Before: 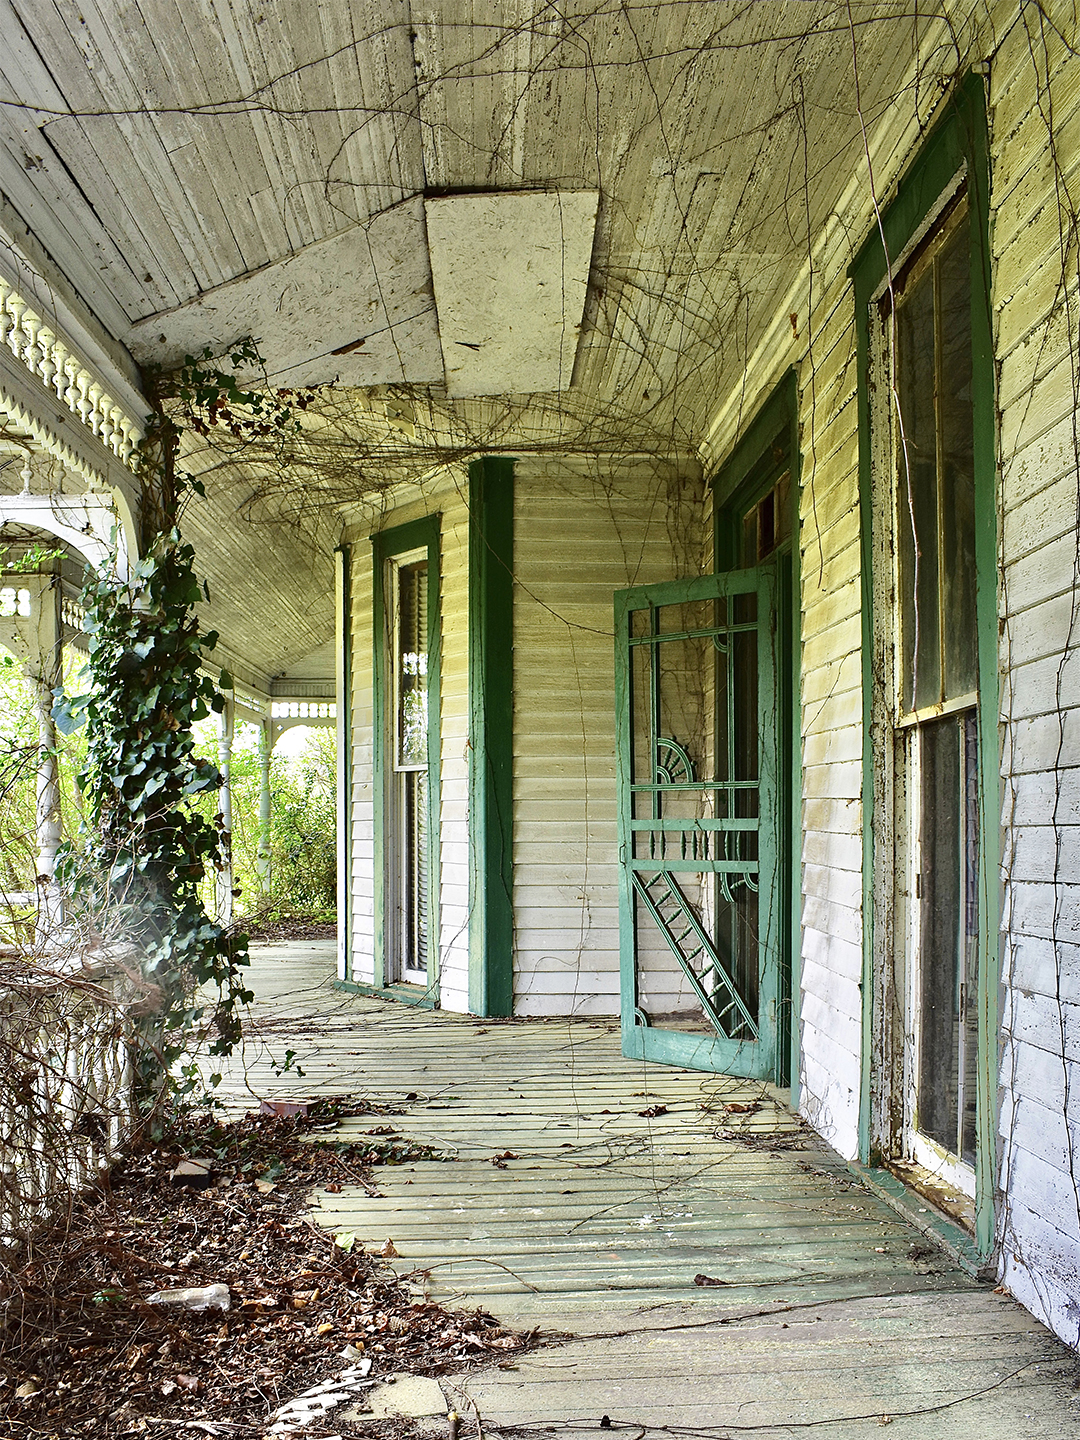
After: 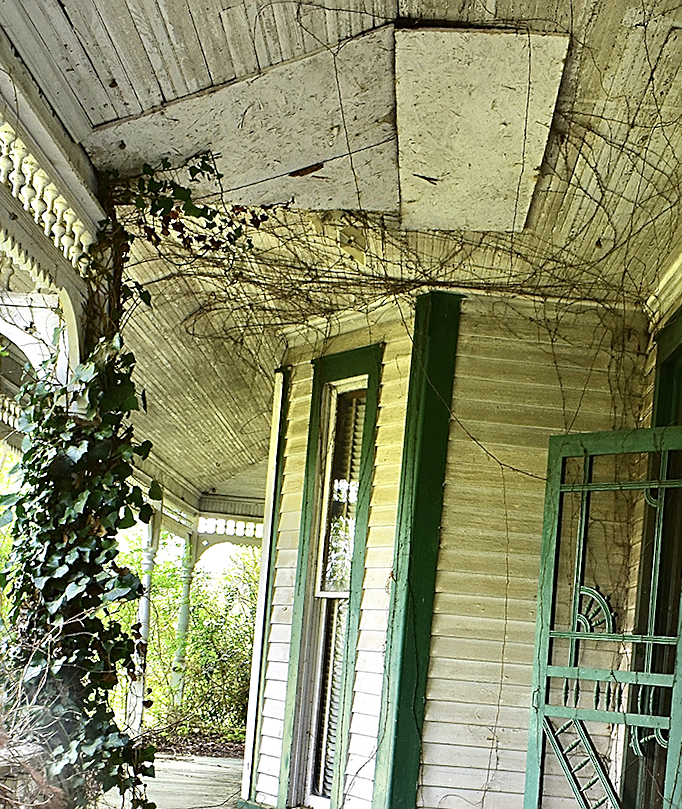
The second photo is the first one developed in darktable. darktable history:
sharpen: on, module defaults
crop and rotate: angle -4.99°, left 2.122%, top 6.945%, right 27.566%, bottom 30.519%
color balance rgb: shadows lift › luminance -10%, highlights gain › luminance 10%, saturation formula JzAzBz (2021)
